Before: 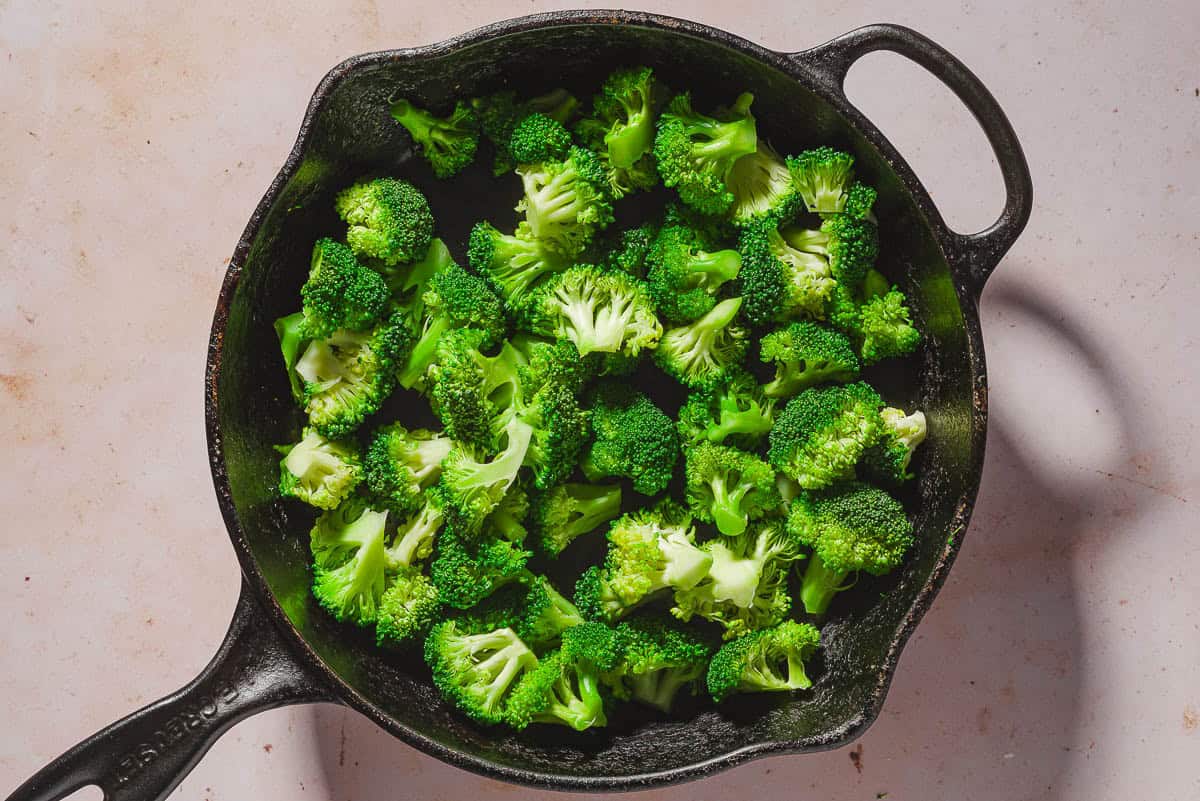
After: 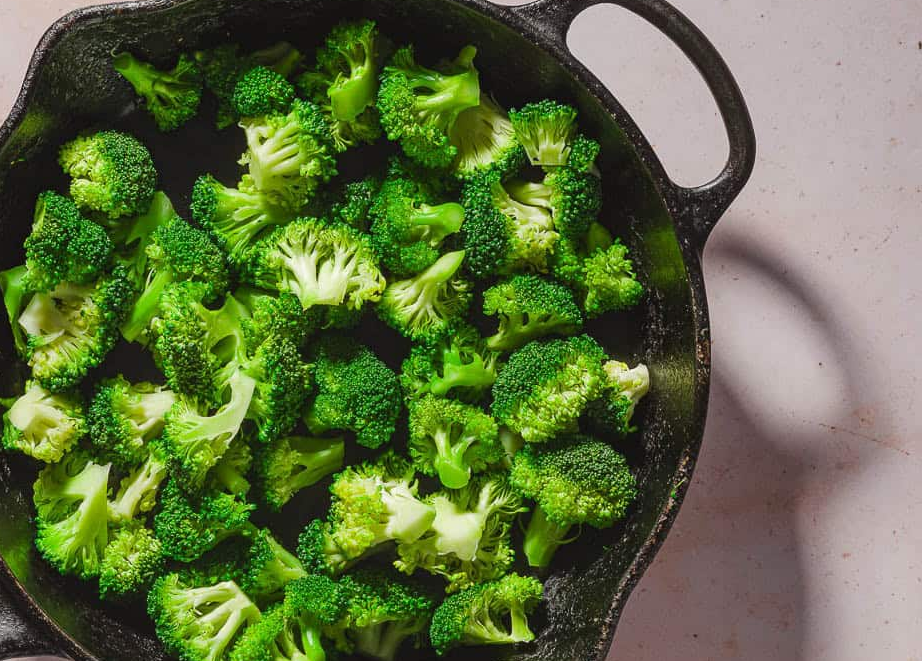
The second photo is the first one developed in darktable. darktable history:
crop: left 23.117%, top 5.882%, bottom 11.584%
